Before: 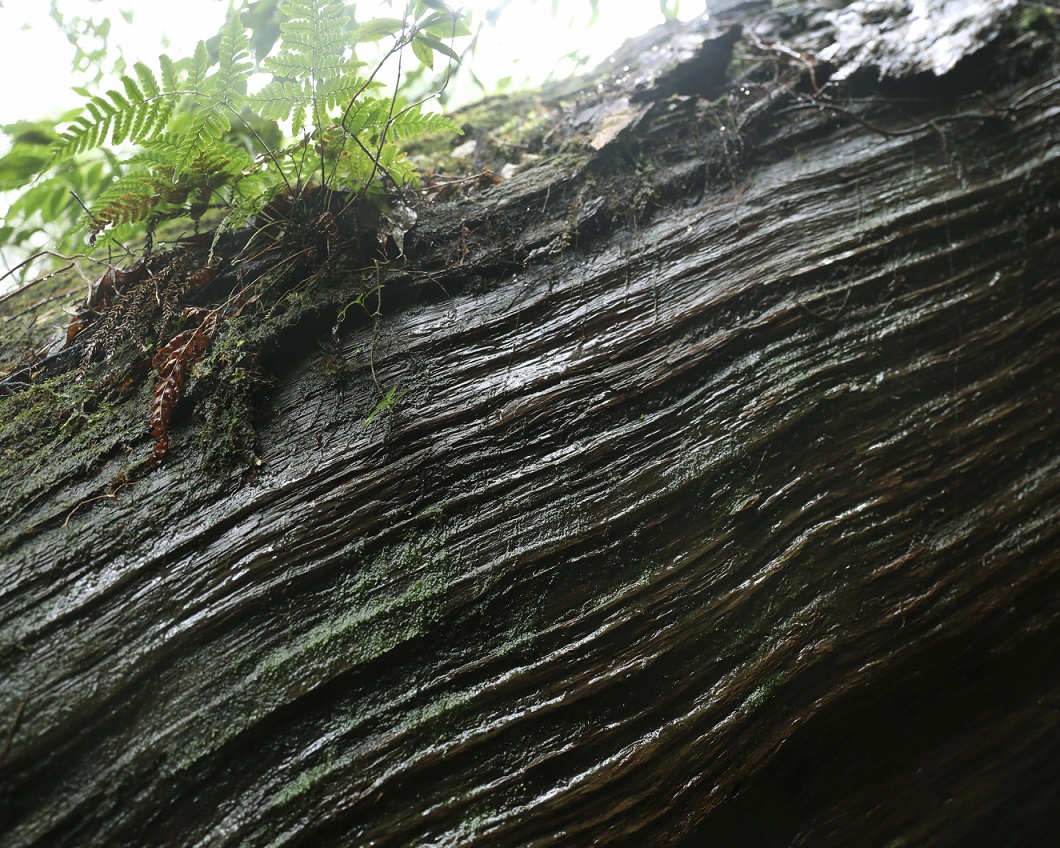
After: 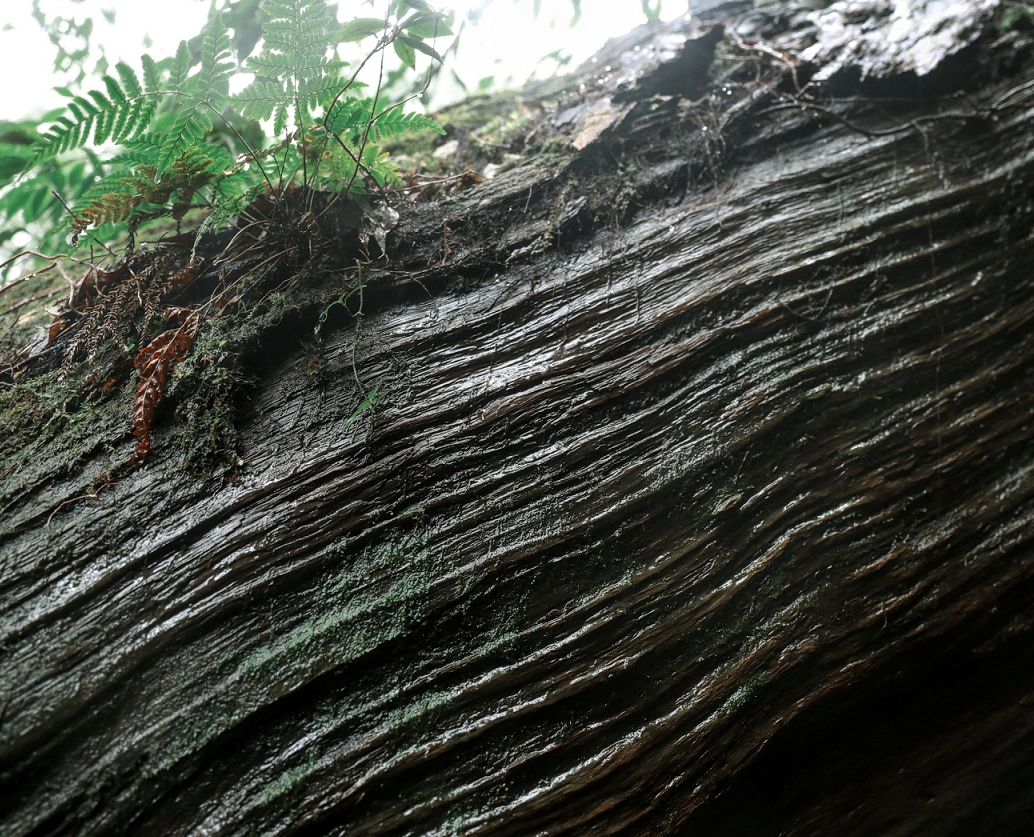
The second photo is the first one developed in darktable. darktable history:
local contrast: on, module defaults
crop and rotate: left 1.774%, right 0.633%, bottom 1.28%
color zones: curves: ch0 [(0, 0.5) (0.125, 0.4) (0.25, 0.5) (0.375, 0.4) (0.5, 0.4) (0.625, 0.6) (0.75, 0.6) (0.875, 0.5)]; ch1 [(0, 0.35) (0.125, 0.45) (0.25, 0.35) (0.375, 0.35) (0.5, 0.35) (0.625, 0.35) (0.75, 0.45) (0.875, 0.35)]; ch2 [(0, 0.6) (0.125, 0.5) (0.25, 0.5) (0.375, 0.6) (0.5, 0.6) (0.625, 0.5) (0.75, 0.5) (0.875, 0.5)]
